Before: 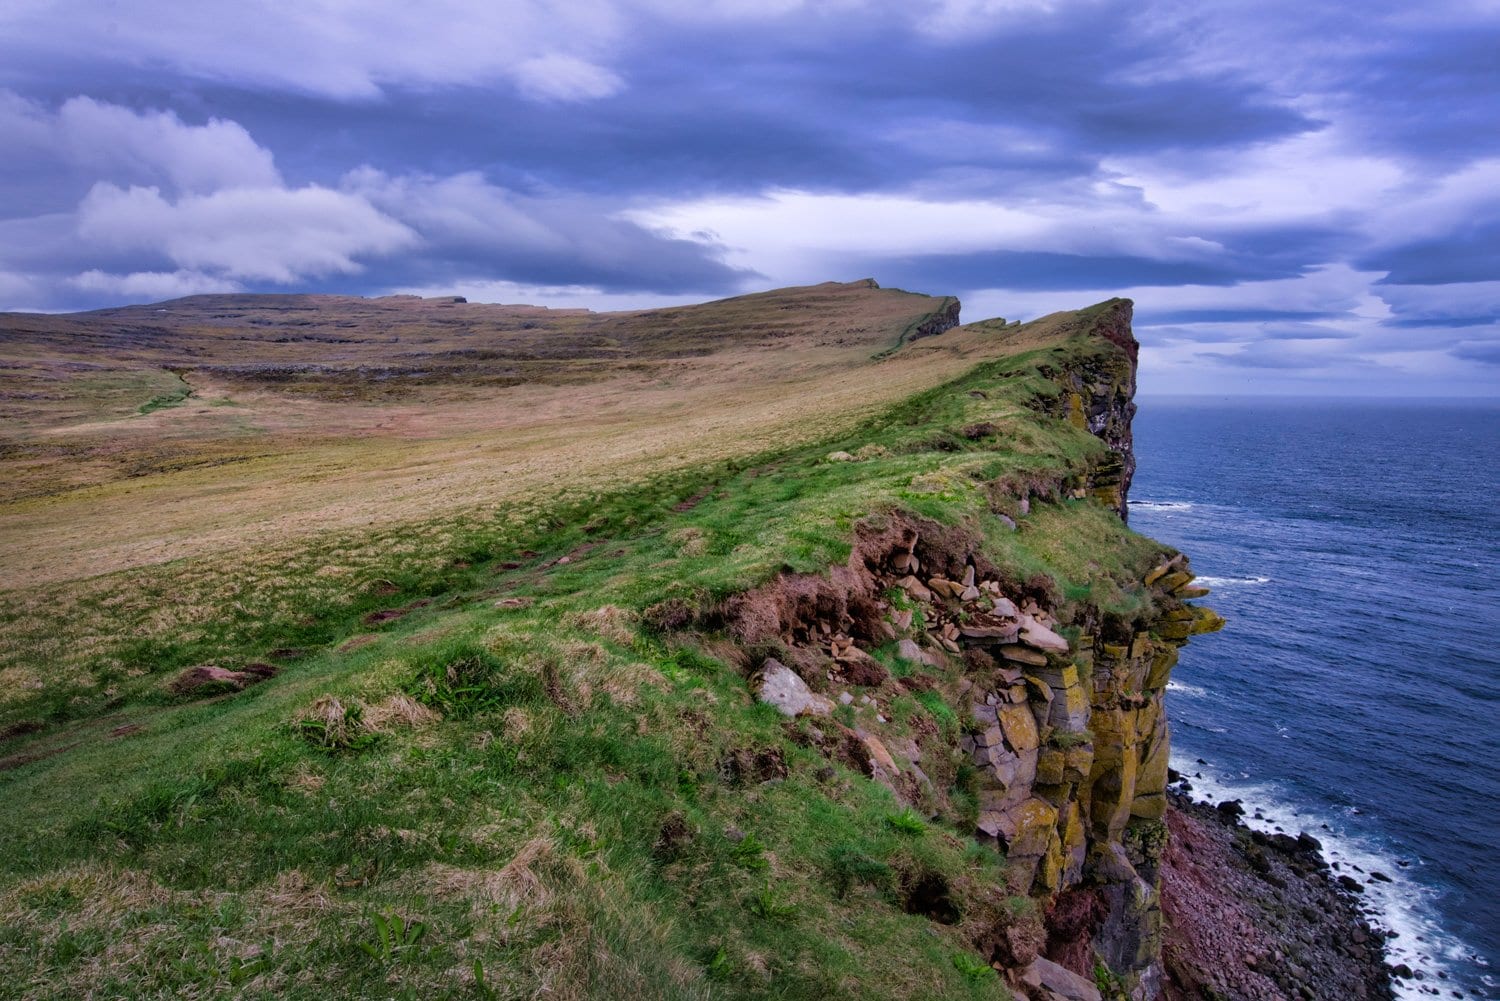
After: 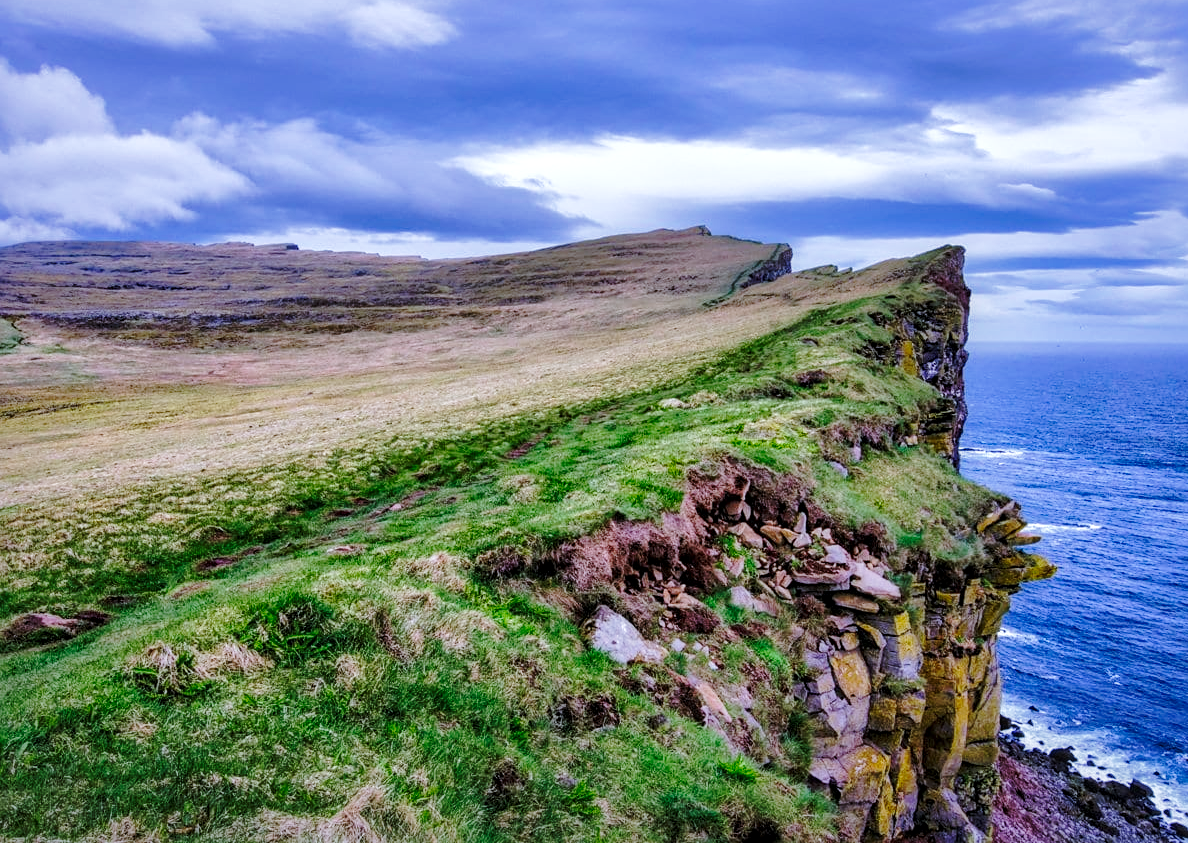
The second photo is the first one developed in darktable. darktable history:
crop: left 11.225%, top 5.381%, right 9.565%, bottom 10.314%
sharpen: amount 0.2
shadows and highlights: shadows 40, highlights -60
local contrast: on, module defaults
base curve: curves: ch0 [(0, 0) (0.036, 0.037) (0.121, 0.228) (0.46, 0.76) (0.859, 0.983) (1, 1)], preserve colors none
white balance: red 0.926, green 1.003, blue 1.133
